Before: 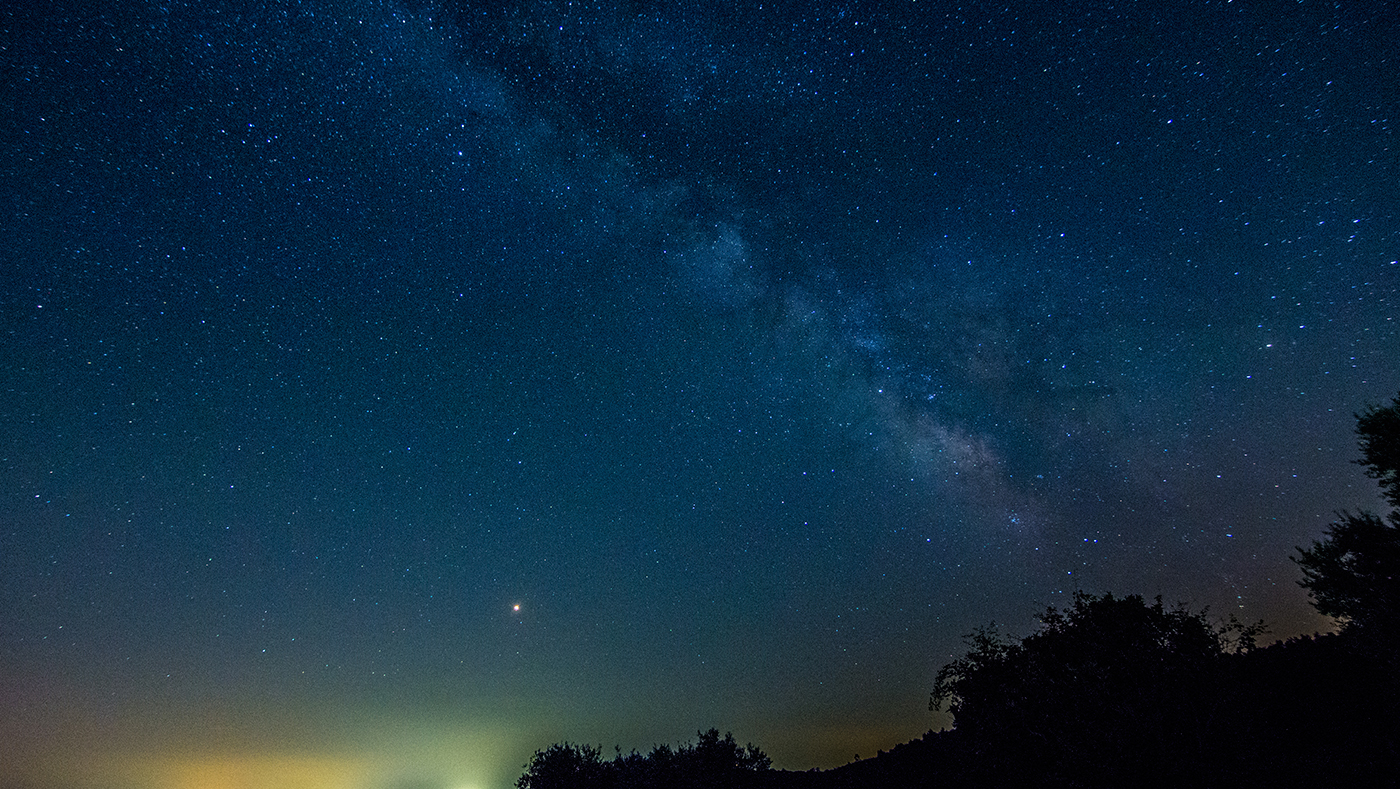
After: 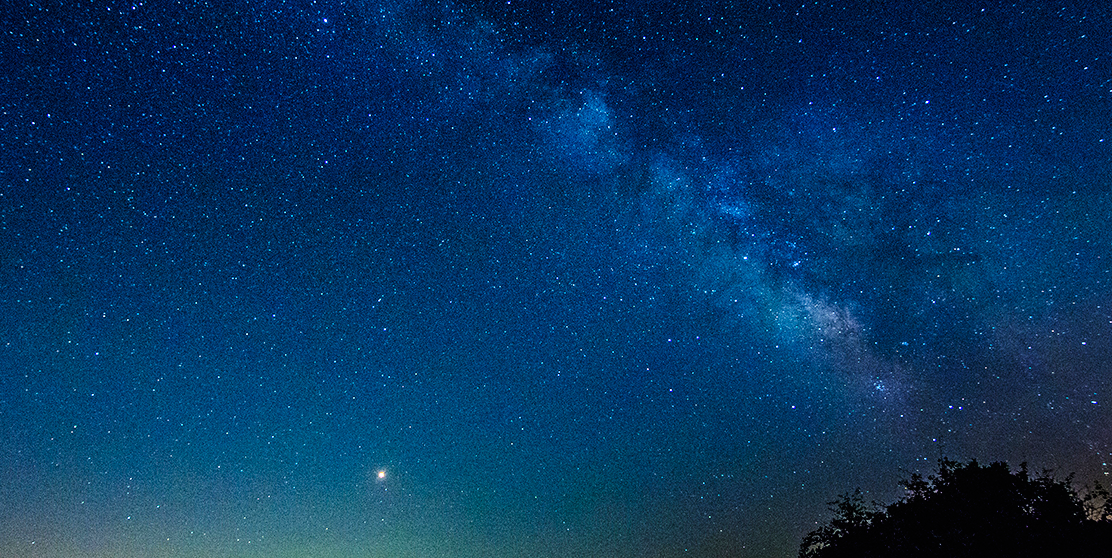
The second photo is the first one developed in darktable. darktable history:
exposure: exposure -0.01 EV, compensate highlight preservation false
base curve: curves: ch0 [(0, 0) (0.007, 0.004) (0.027, 0.03) (0.046, 0.07) (0.207, 0.54) (0.442, 0.872) (0.673, 0.972) (1, 1)], preserve colors none
crop: left 9.712%, top 16.928%, right 10.845%, bottom 12.332%
